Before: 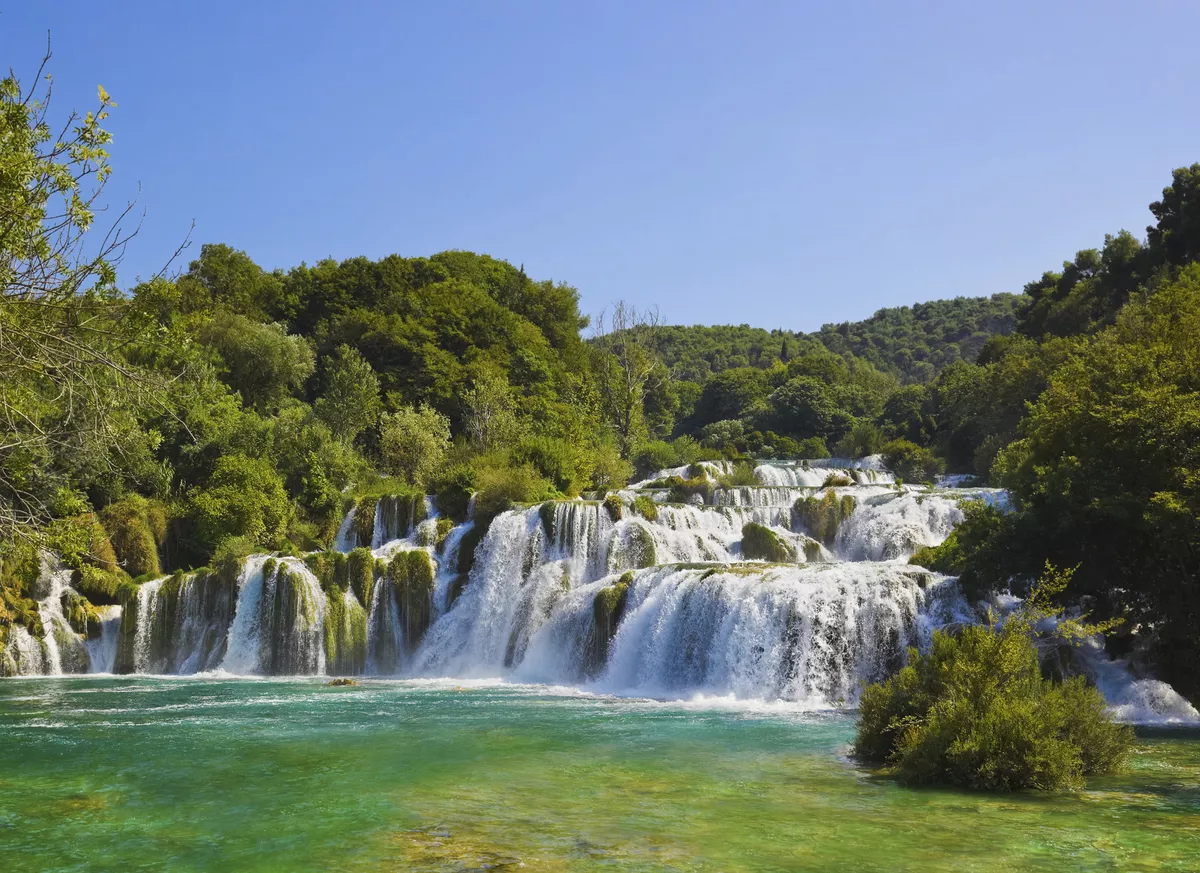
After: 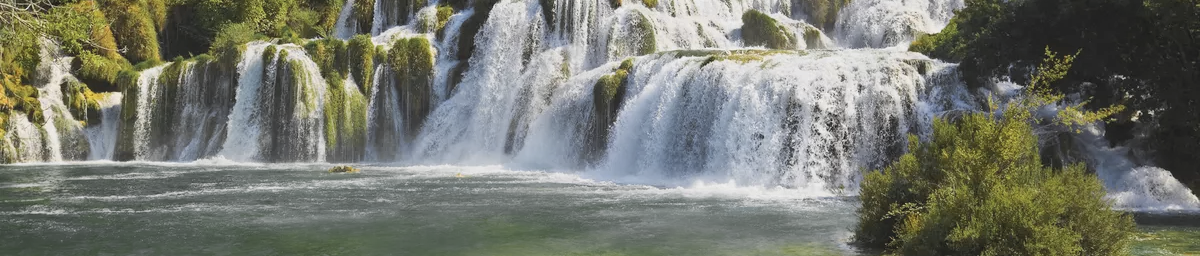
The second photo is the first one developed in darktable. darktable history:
crop and rotate: top 58.849%, bottom 11.78%
color zones: curves: ch0 [(0.035, 0.242) (0.25, 0.5) (0.384, 0.214) (0.488, 0.255) (0.75, 0.5)]; ch1 [(0.063, 0.379) (0.25, 0.5) (0.354, 0.201) (0.489, 0.085) (0.729, 0.271)]; ch2 [(0.25, 0.5) (0.38, 0.517) (0.442, 0.51) (0.735, 0.456)]
tone curve: curves: ch0 [(0, 0.047) (0.199, 0.263) (0.47, 0.555) (0.805, 0.839) (1, 0.962)], color space Lab, independent channels, preserve colors none
